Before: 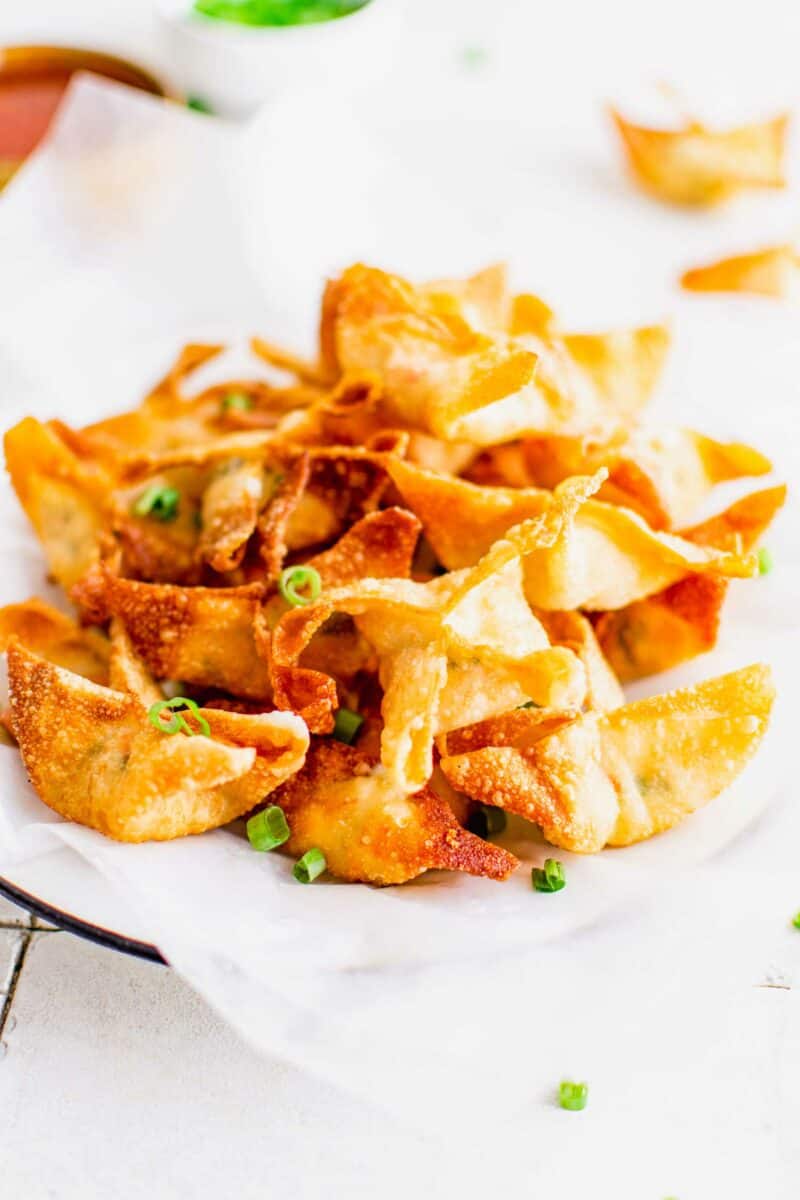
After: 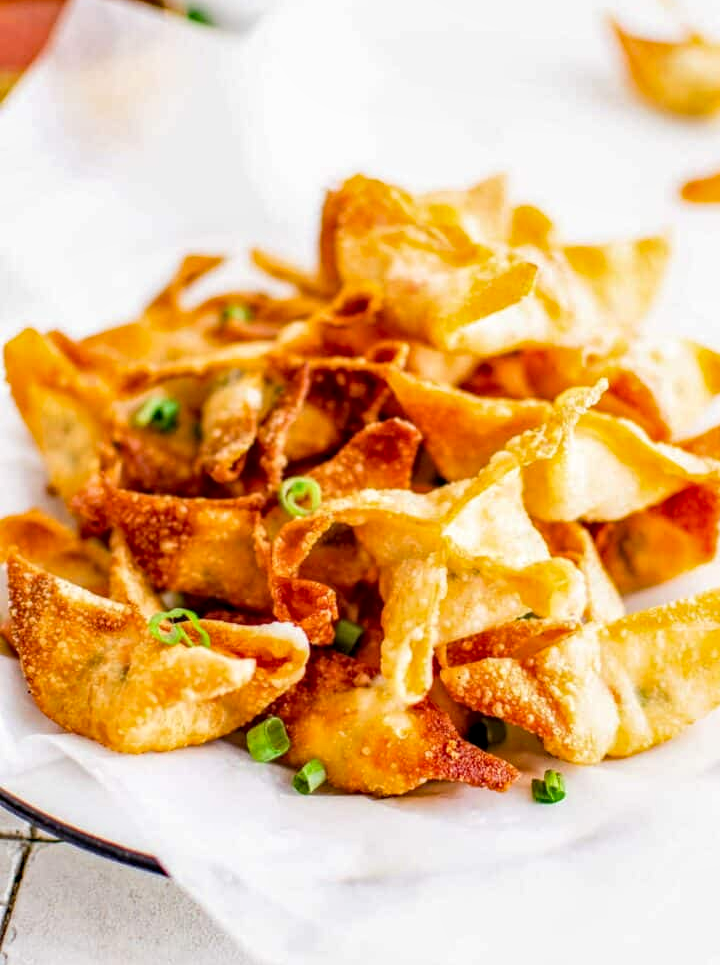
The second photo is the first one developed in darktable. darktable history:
local contrast: detail 130%
crop: top 7.492%, right 9.898%, bottom 12.021%
haze removal: compatibility mode true, adaptive false
